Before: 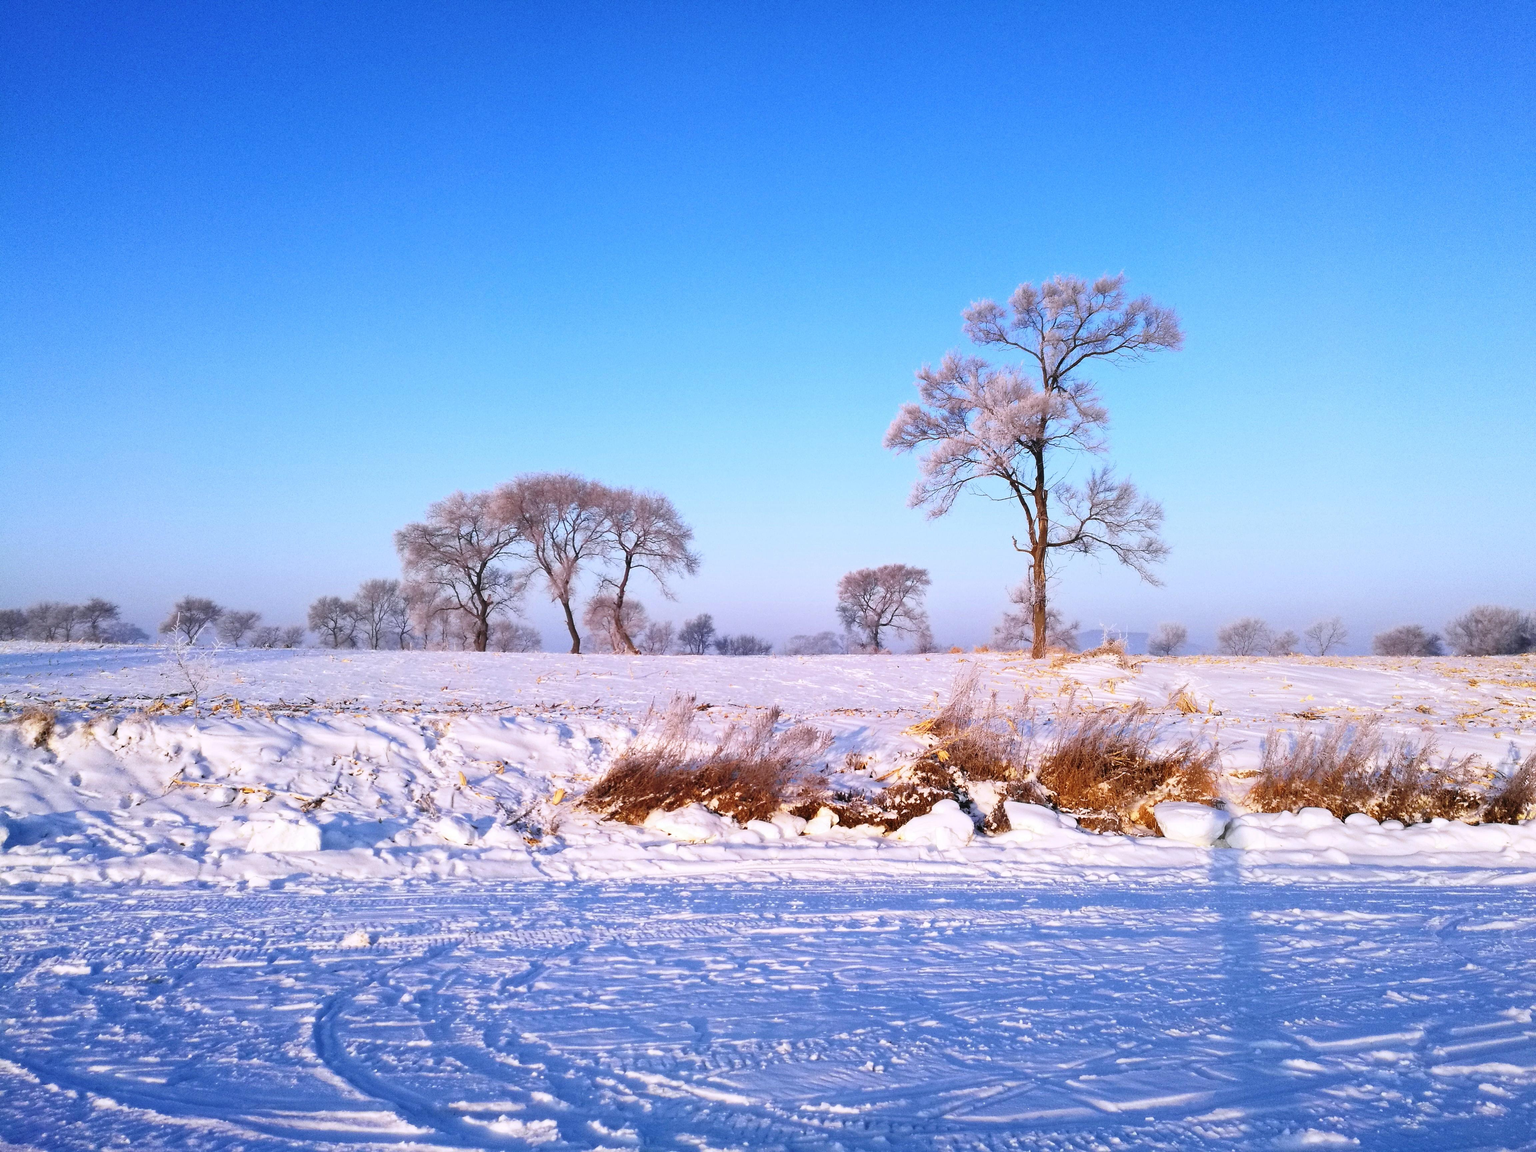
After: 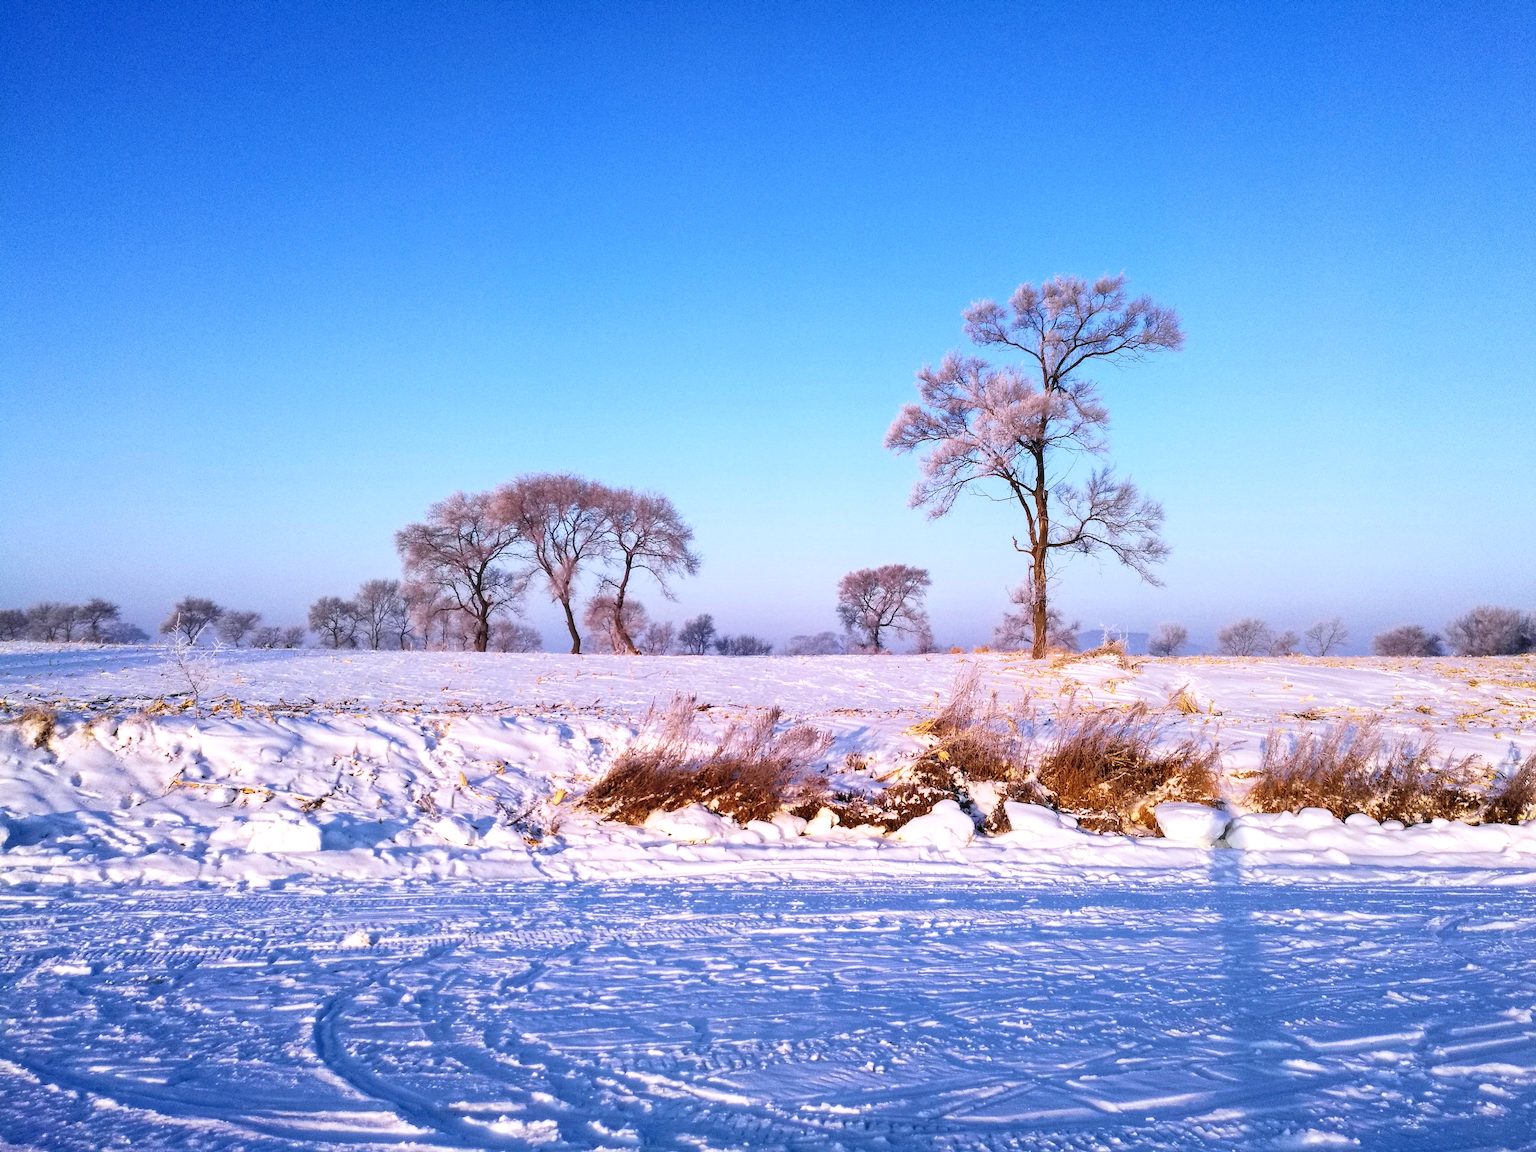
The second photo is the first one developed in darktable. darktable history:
local contrast: highlights 83%, shadows 81%
velvia: strength 29%
